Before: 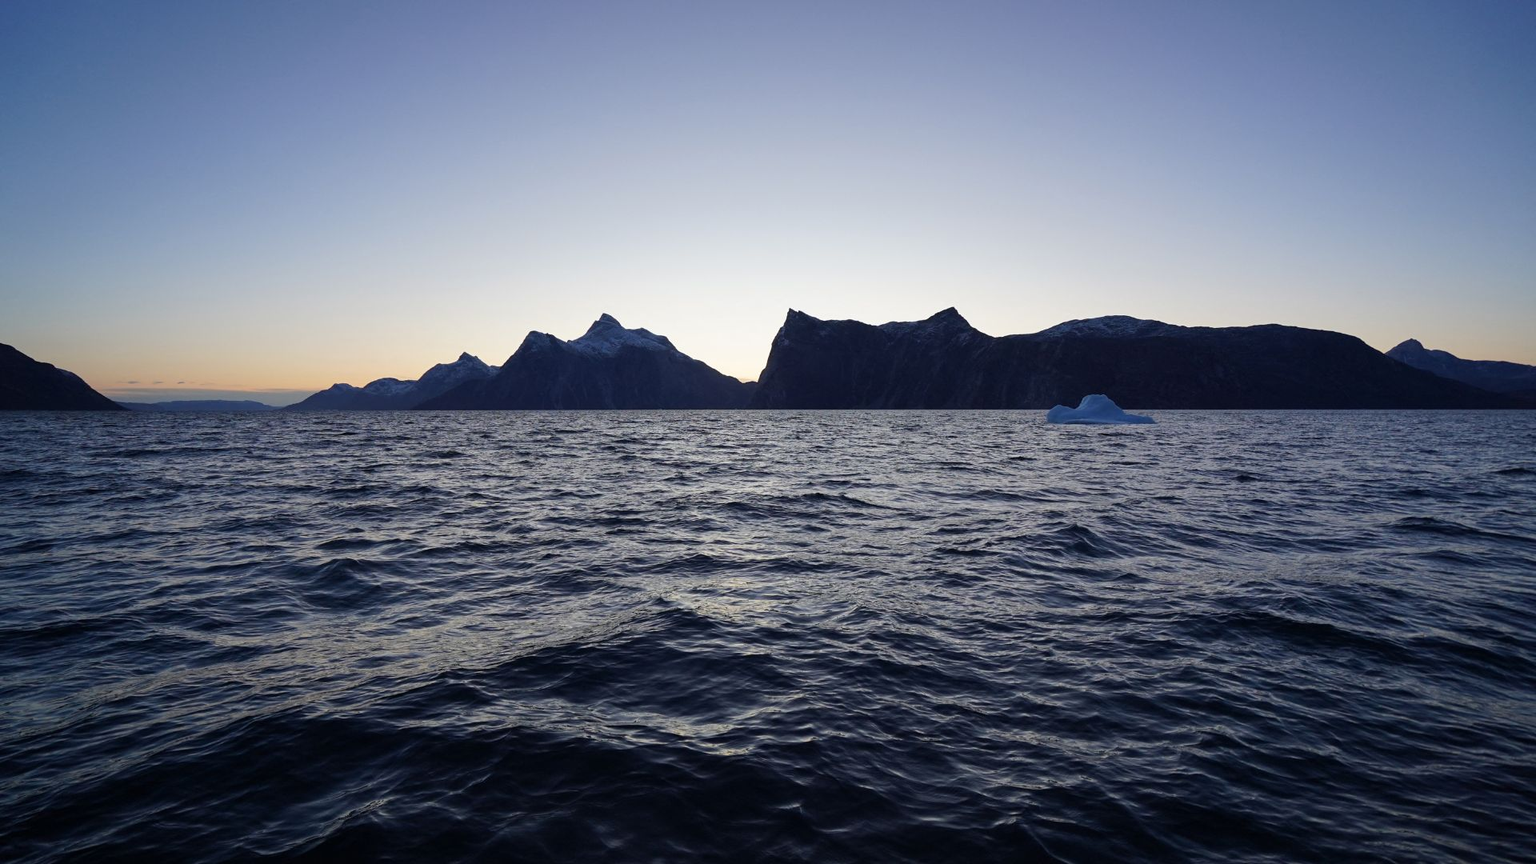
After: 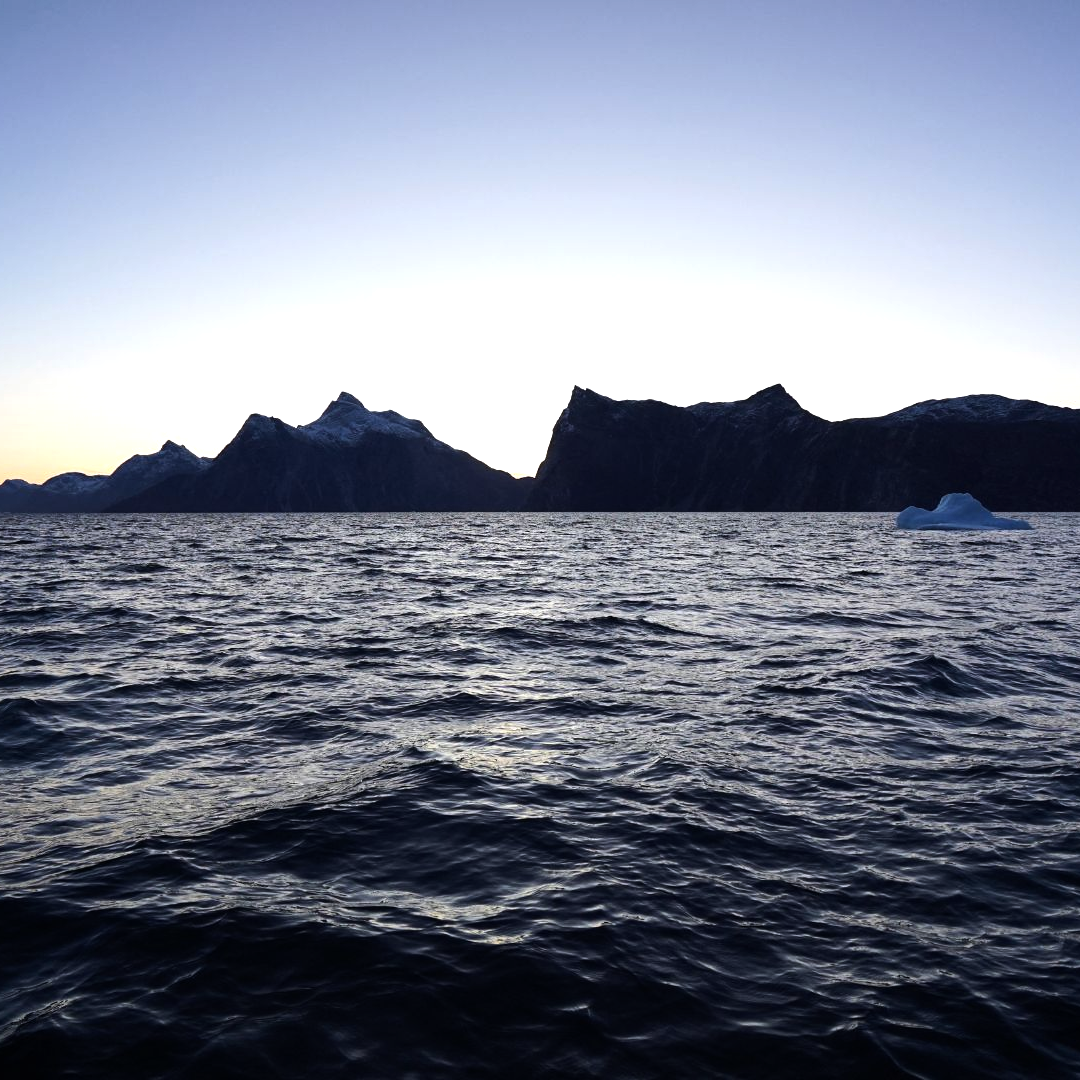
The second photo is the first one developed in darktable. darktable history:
crop: left 21.496%, right 22.254%
tone equalizer: -8 EV -0.75 EV, -7 EV -0.7 EV, -6 EV -0.6 EV, -5 EV -0.4 EV, -3 EV 0.4 EV, -2 EV 0.6 EV, -1 EV 0.7 EV, +0 EV 0.75 EV, edges refinement/feathering 500, mask exposure compensation -1.57 EV, preserve details no
